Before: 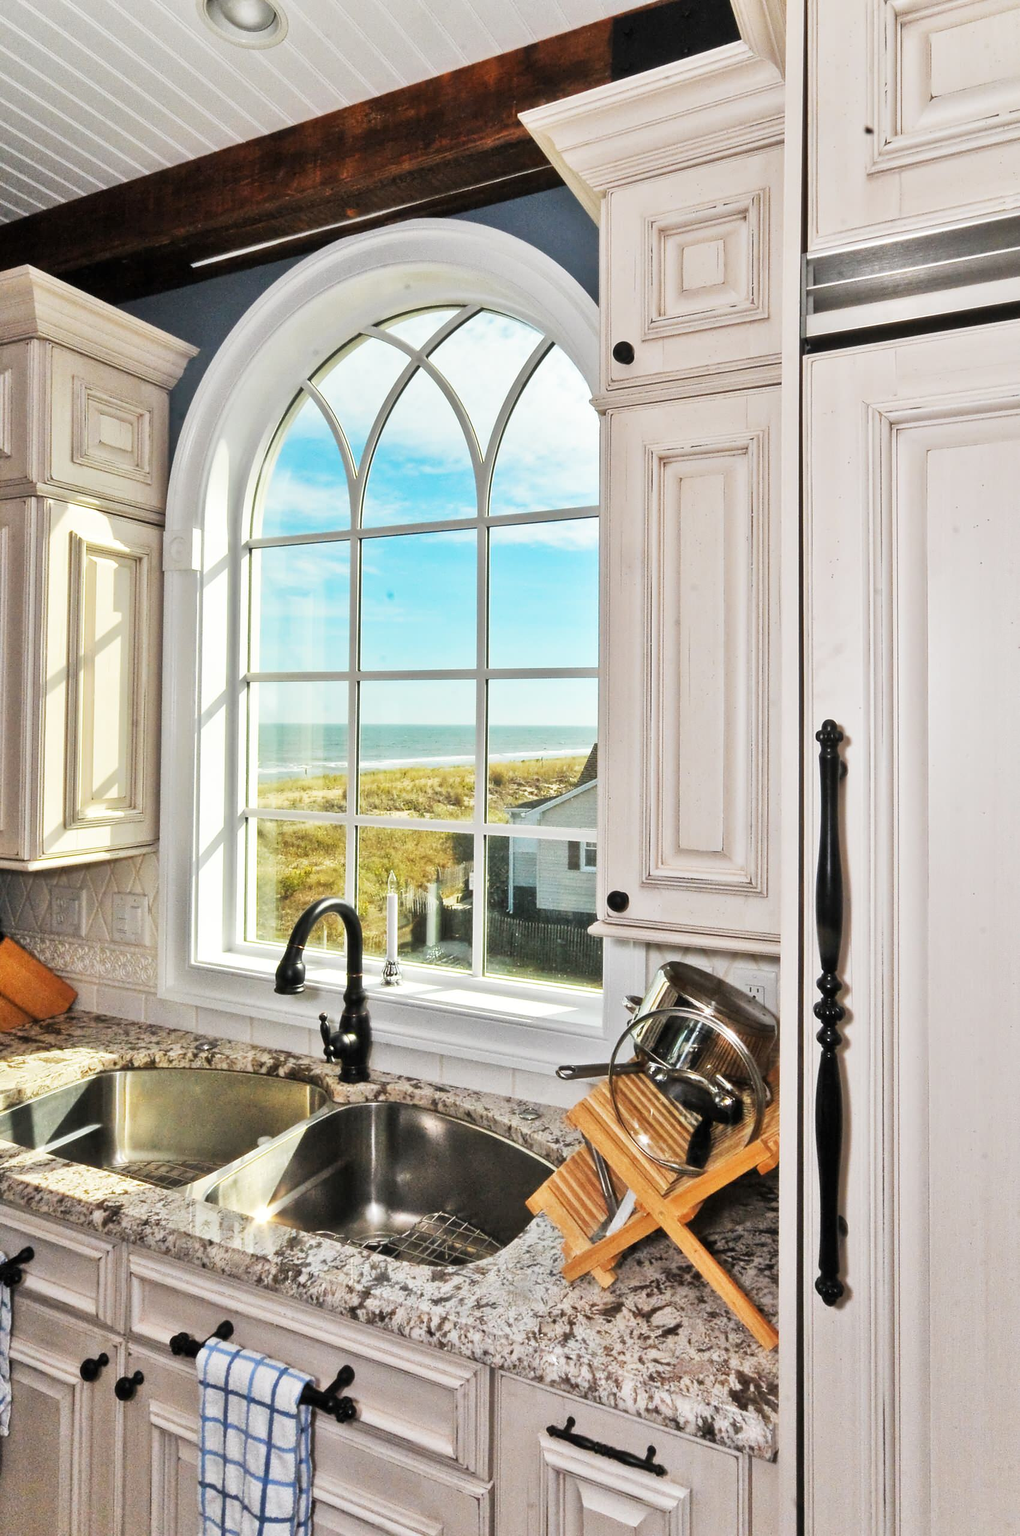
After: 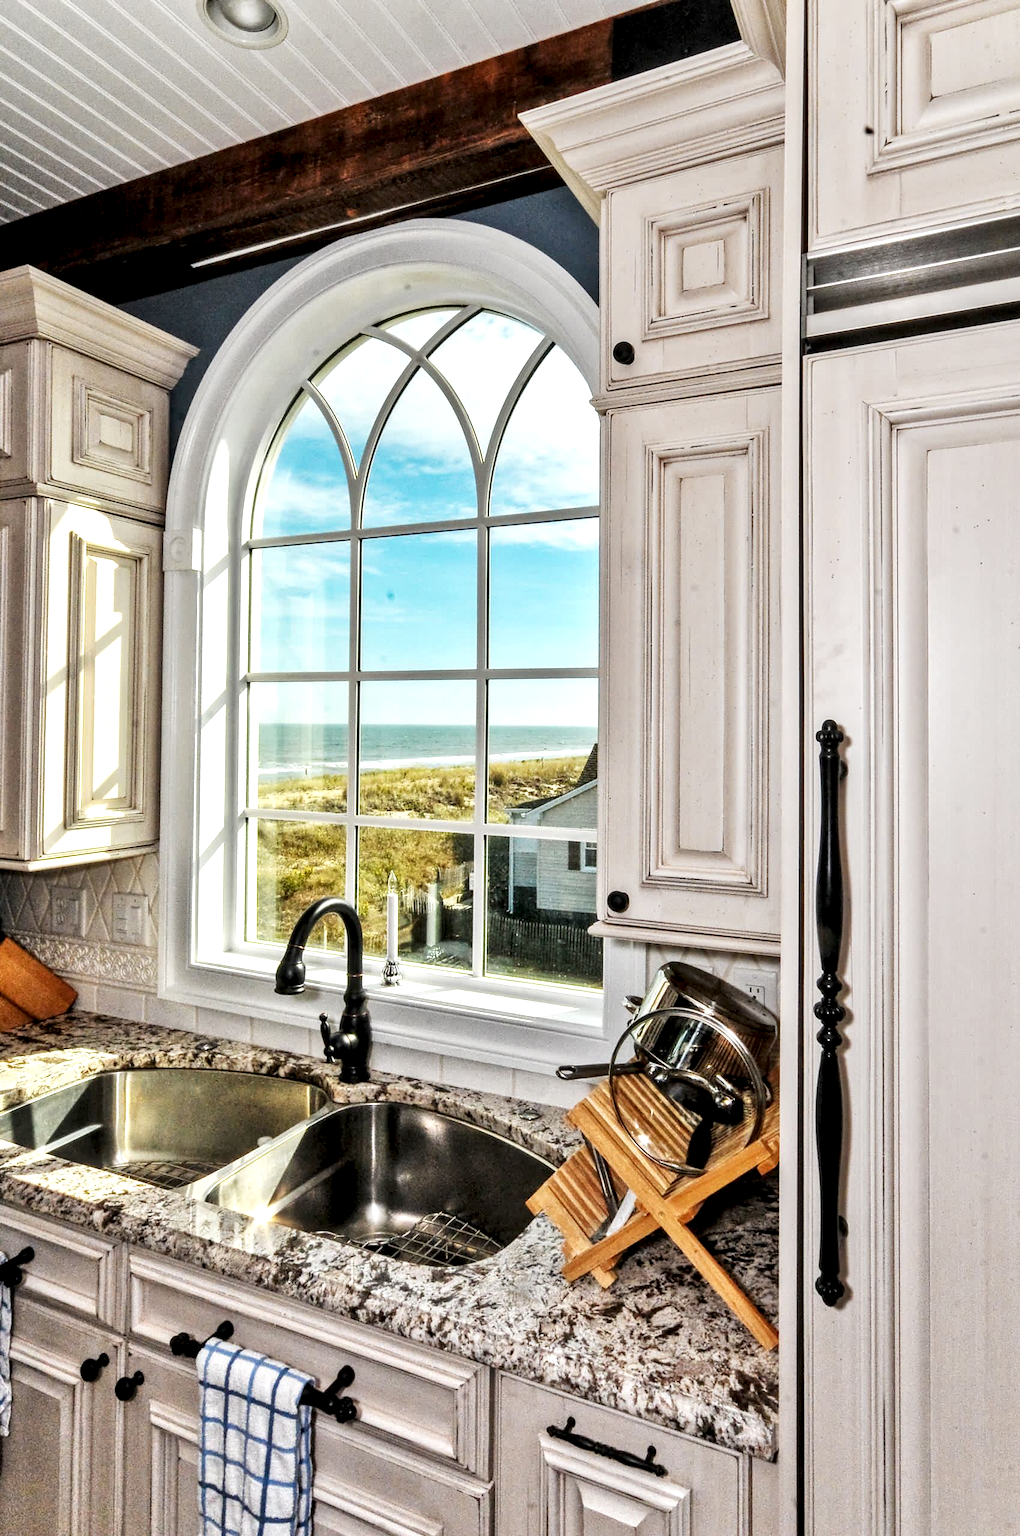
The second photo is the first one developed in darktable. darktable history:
local contrast: highlights 64%, shadows 54%, detail 168%, midtone range 0.517
